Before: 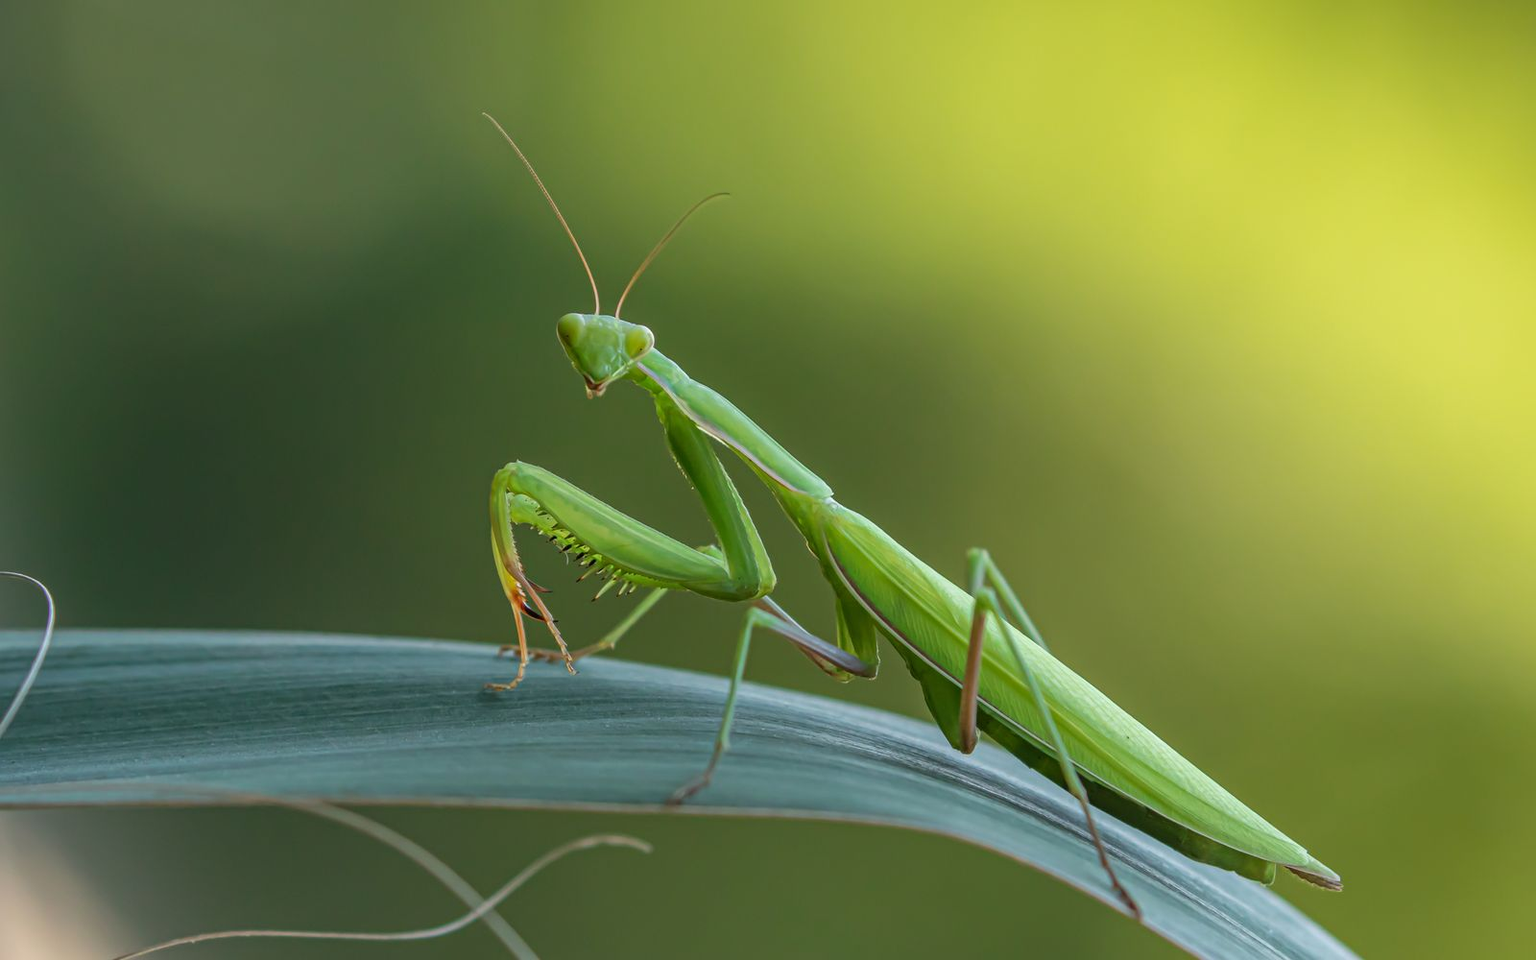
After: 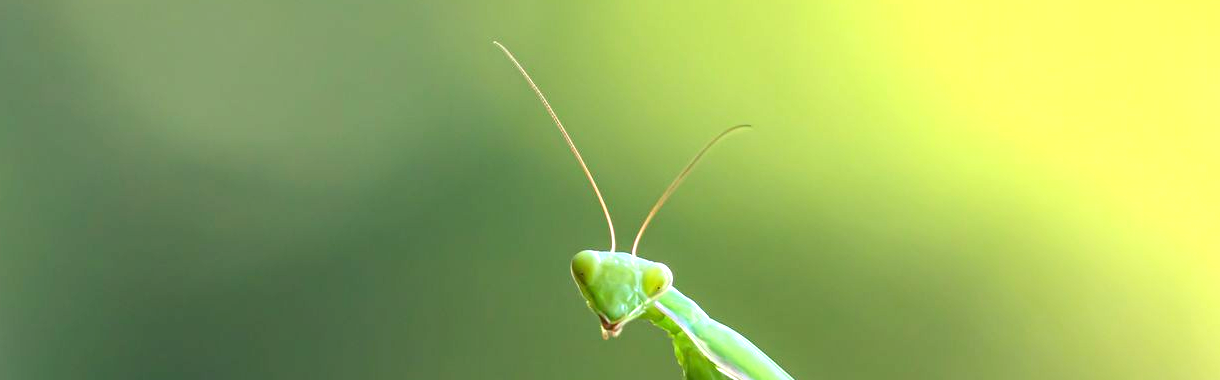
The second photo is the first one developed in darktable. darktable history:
crop: left 0.579%, top 7.627%, right 23.167%, bottom 54.275%
tone equalizer: on, module defaults
exposure: exposure 1.25 EV, compensate exposure bias true, compensate highlight preservation false
white balance: red 0.984, blue 1.059
